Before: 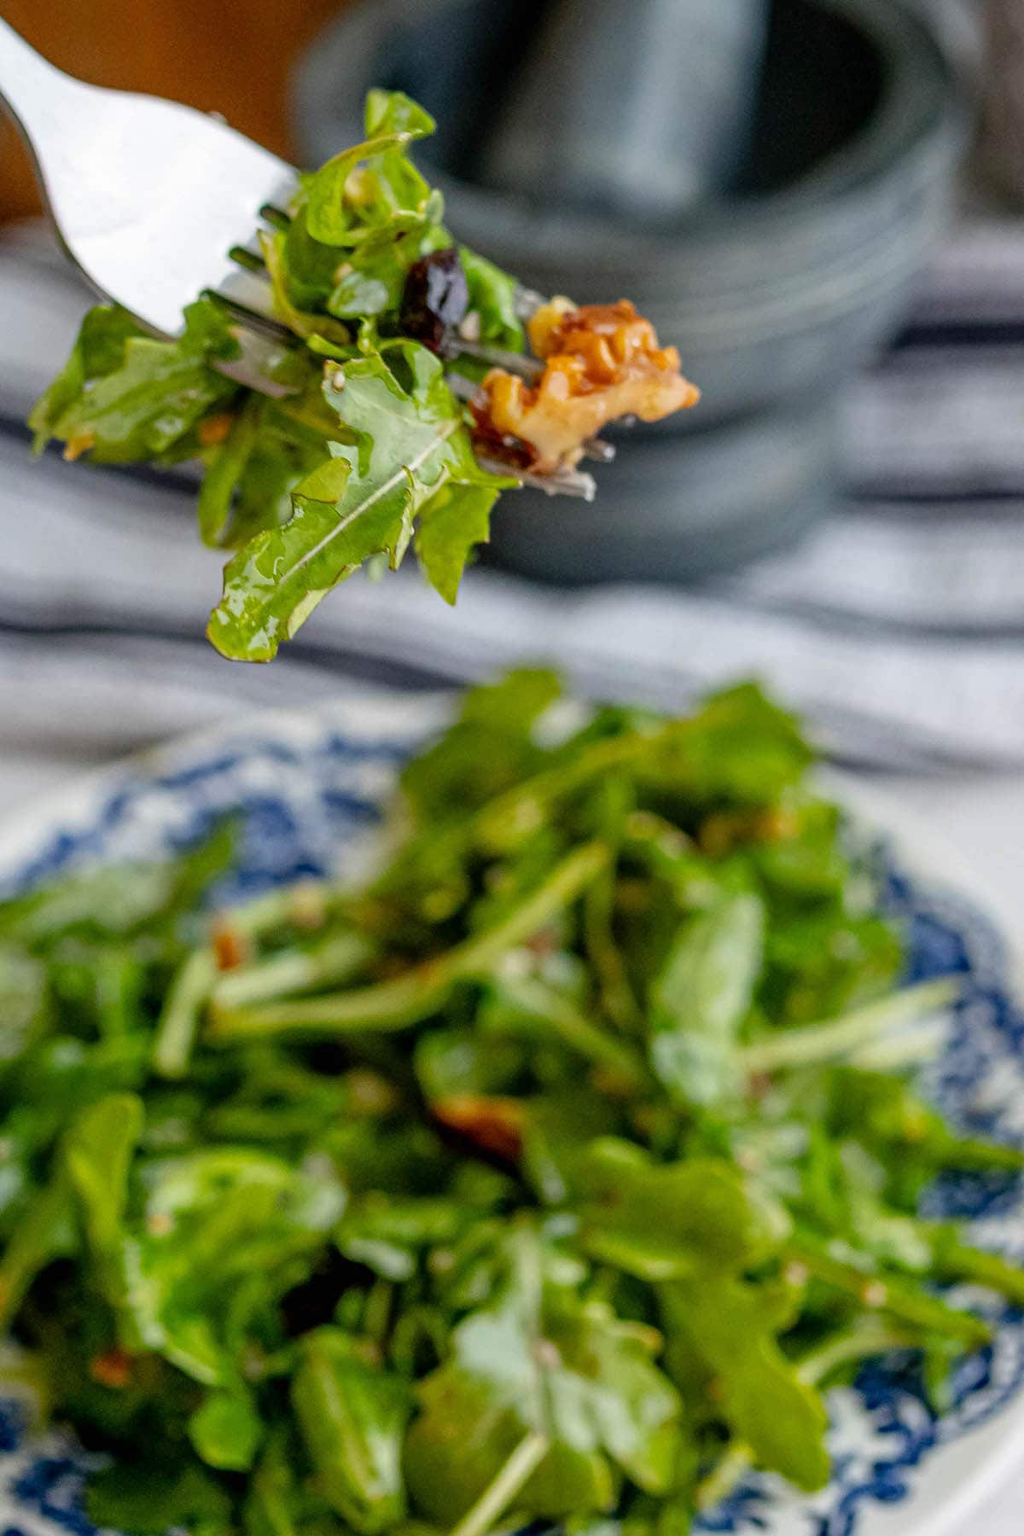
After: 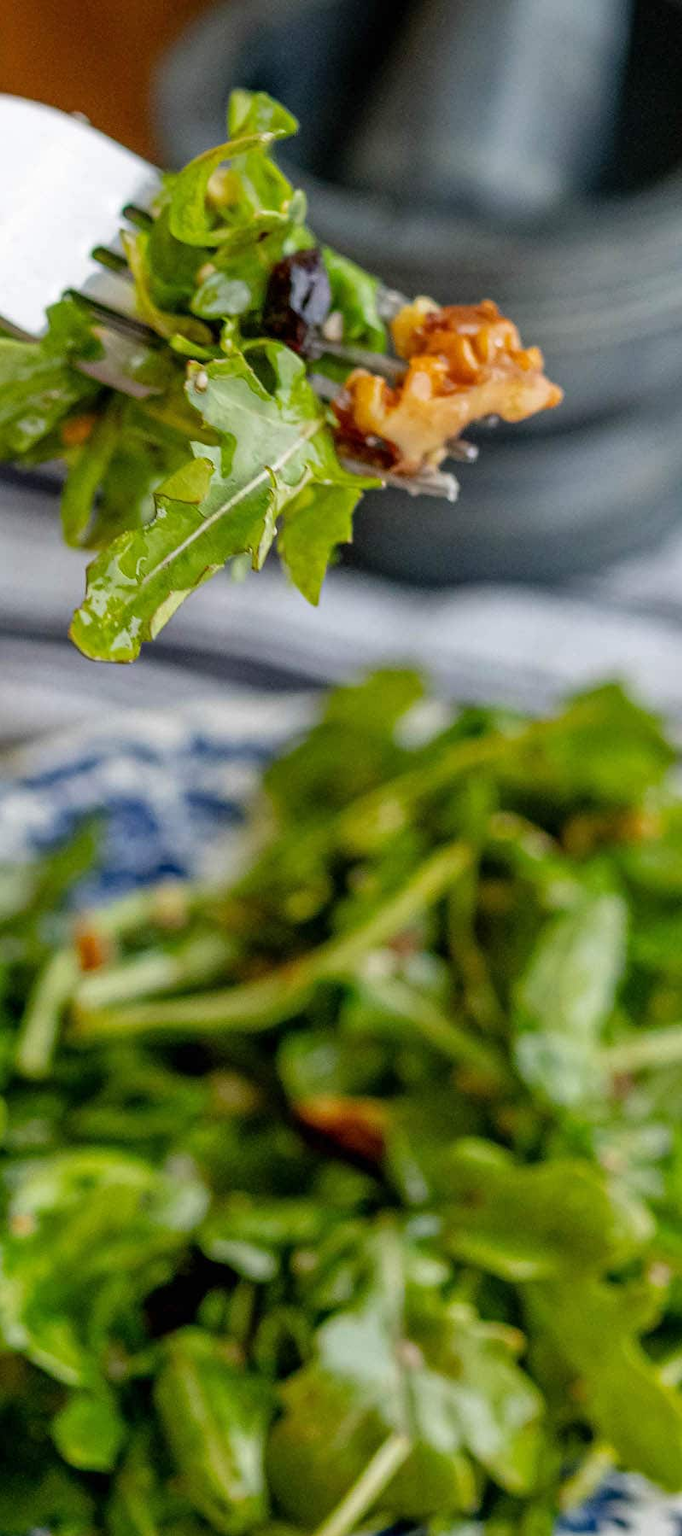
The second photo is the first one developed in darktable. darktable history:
crop and rotate: left 13.459%, right 19.932%
